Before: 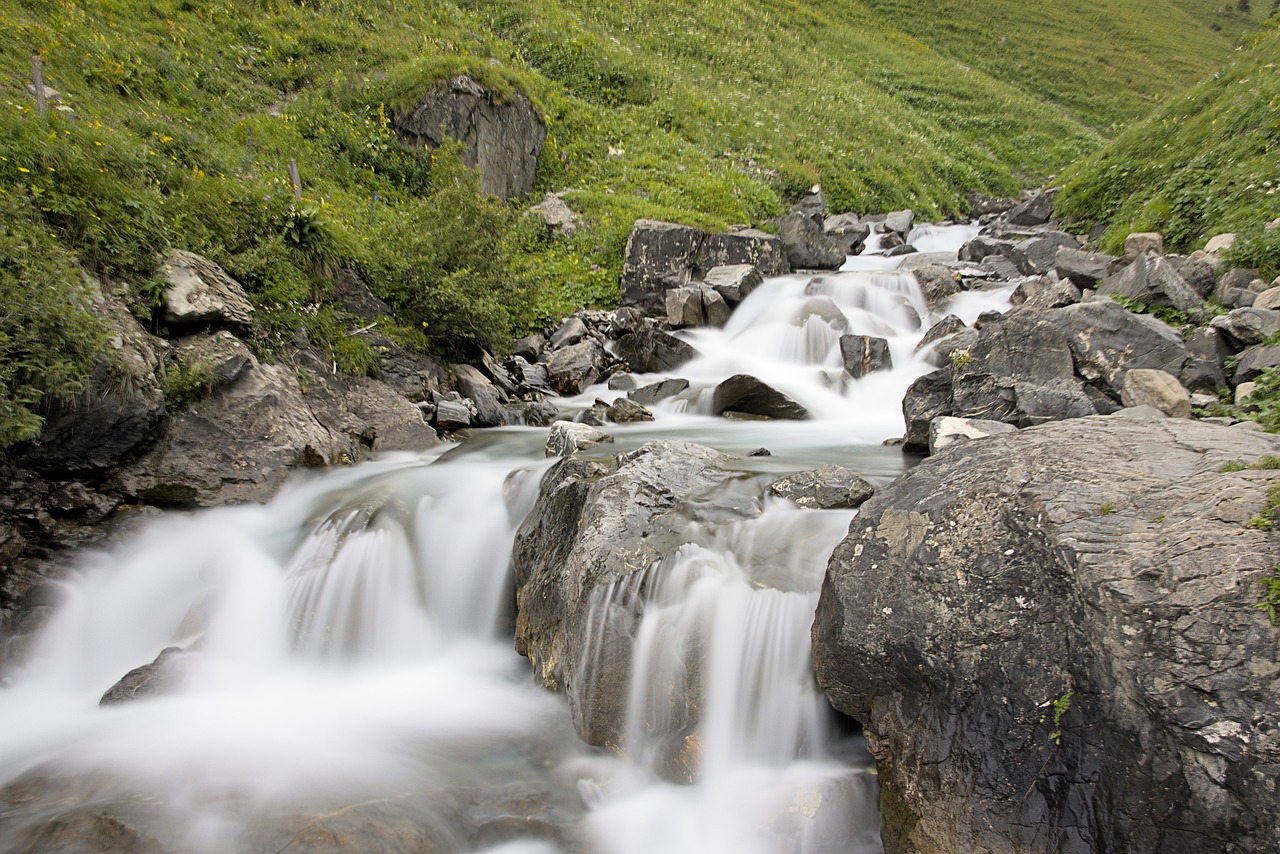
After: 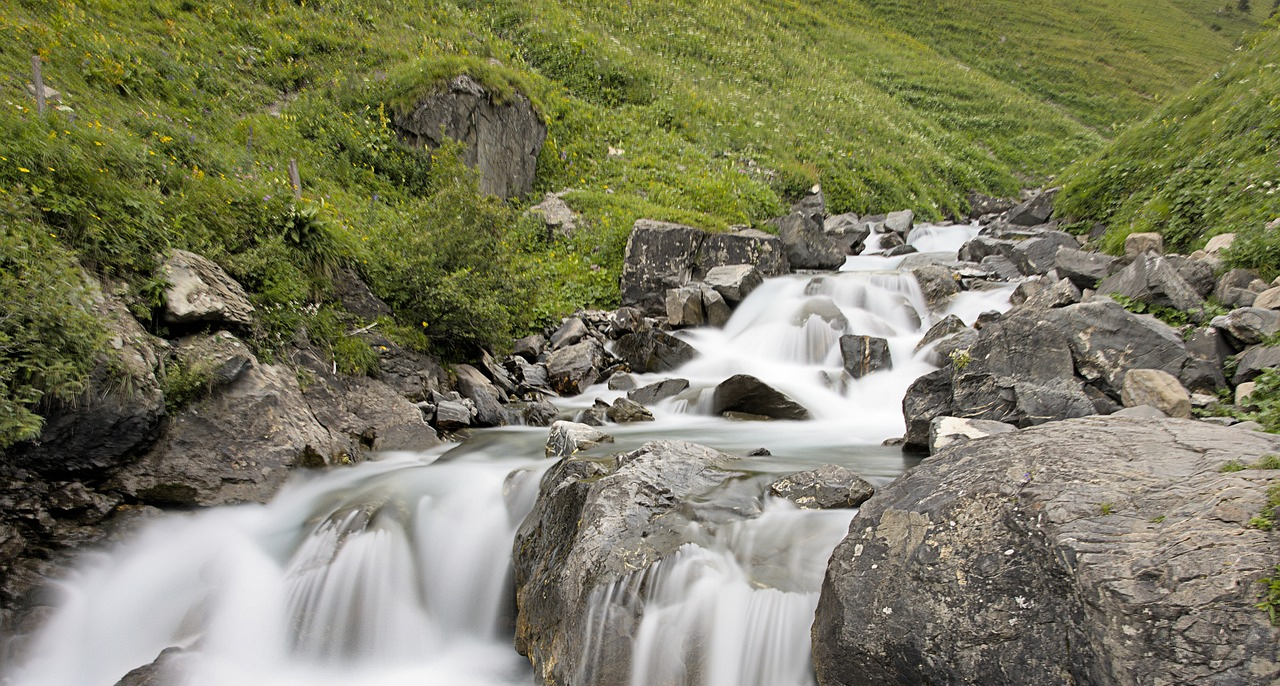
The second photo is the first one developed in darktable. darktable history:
shadows and highlights: low approximation 0.01, soften with gaussian
crop: bottom 19.644%
